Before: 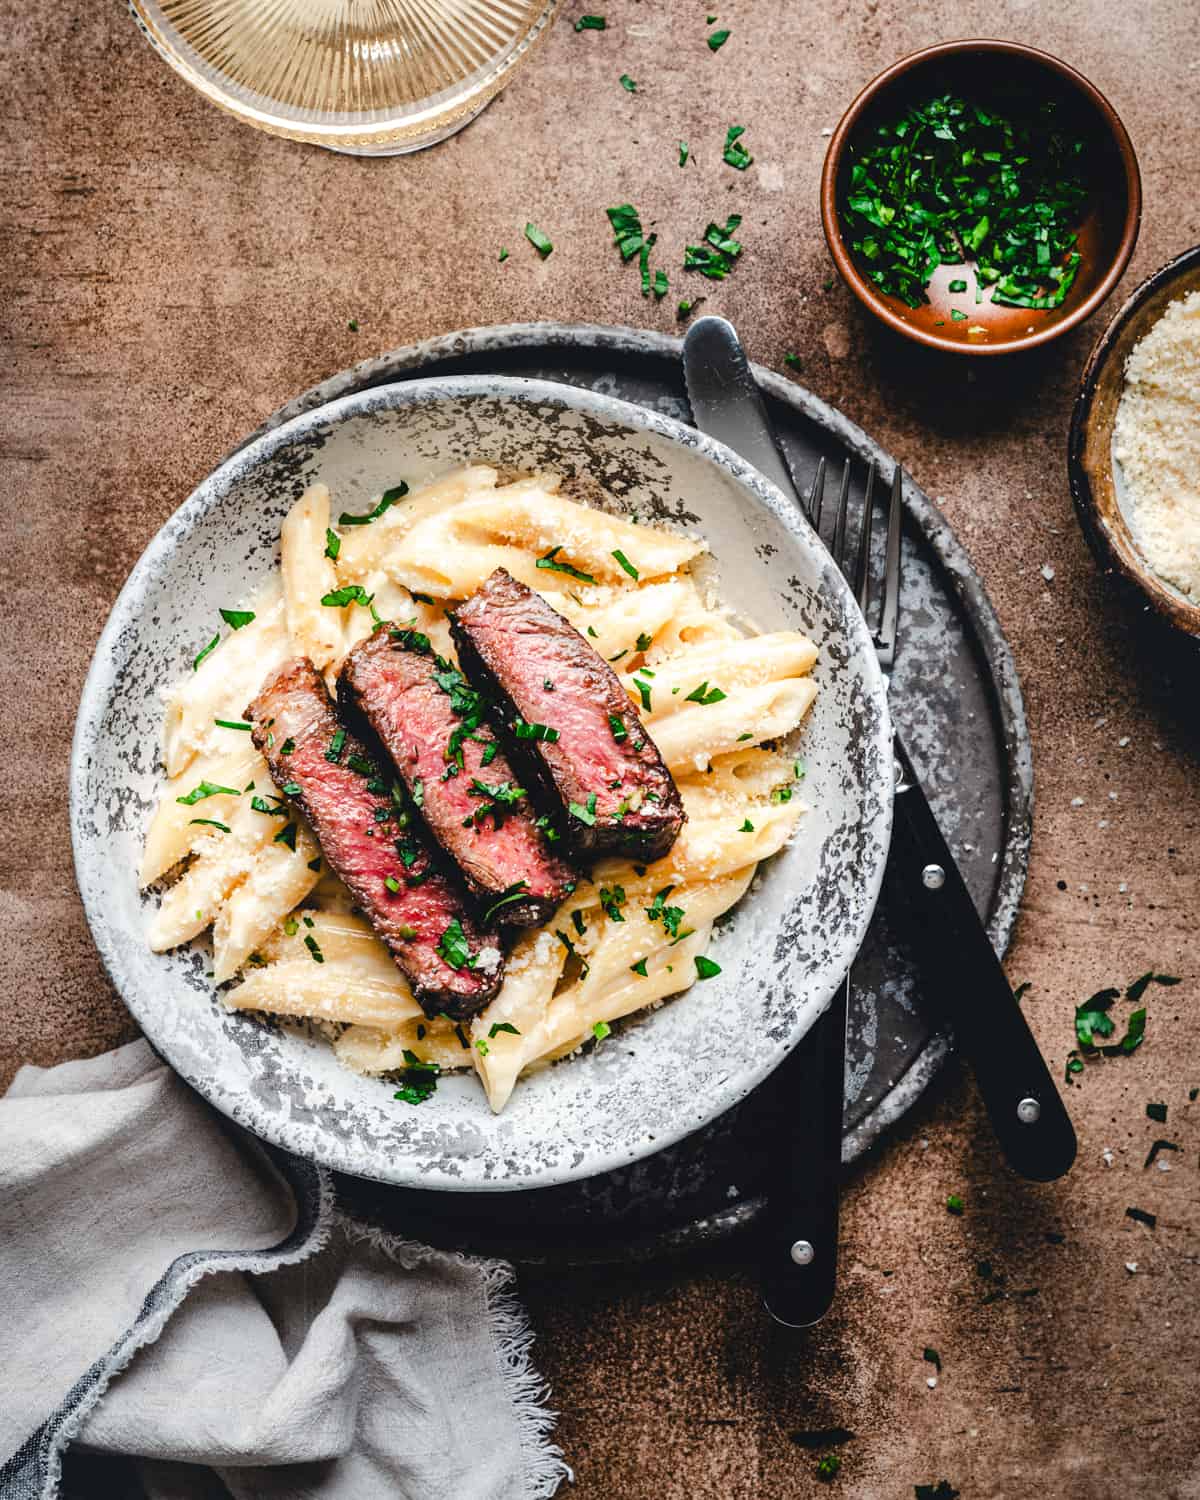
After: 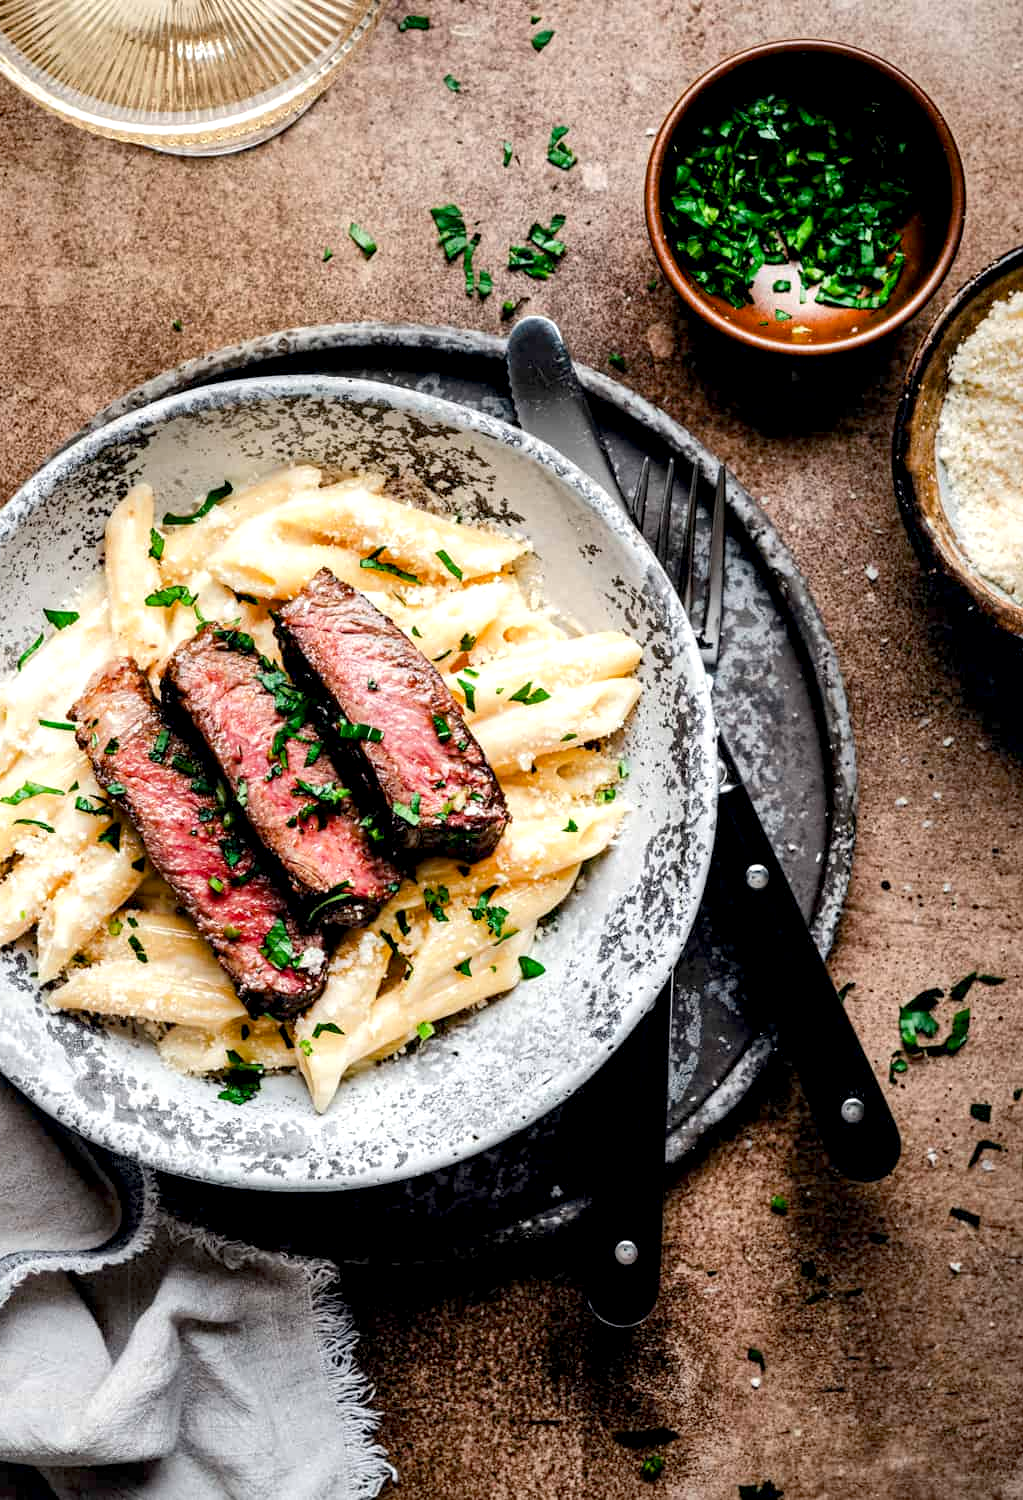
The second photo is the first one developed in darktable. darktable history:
exposure: black level correction 0.009, exposure 0.111 EV, compensate highlight preservation false
local contrast: highlights 104%, shadows 103%, detail 119%, midtone range 0.2
crop and rotate: left 14.741%
